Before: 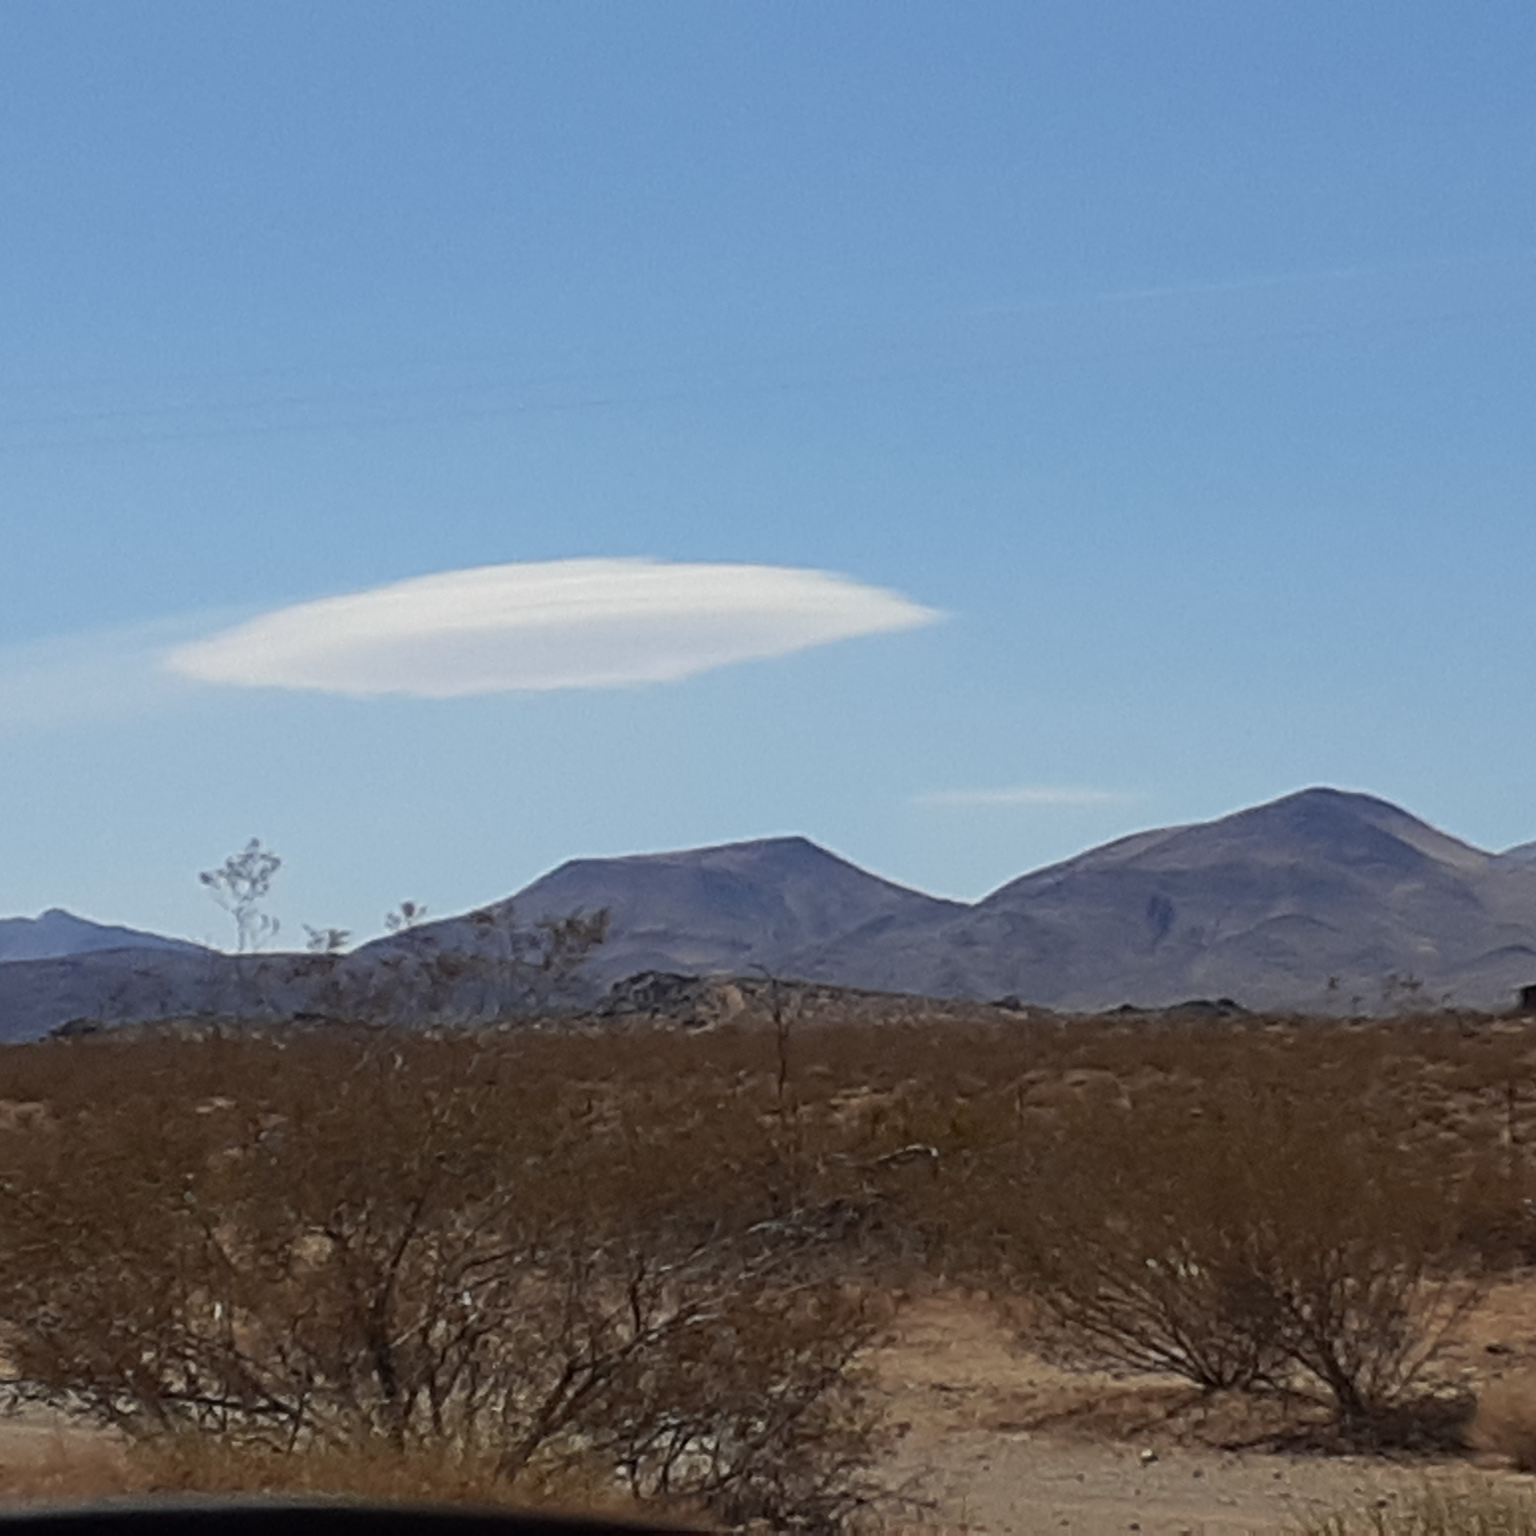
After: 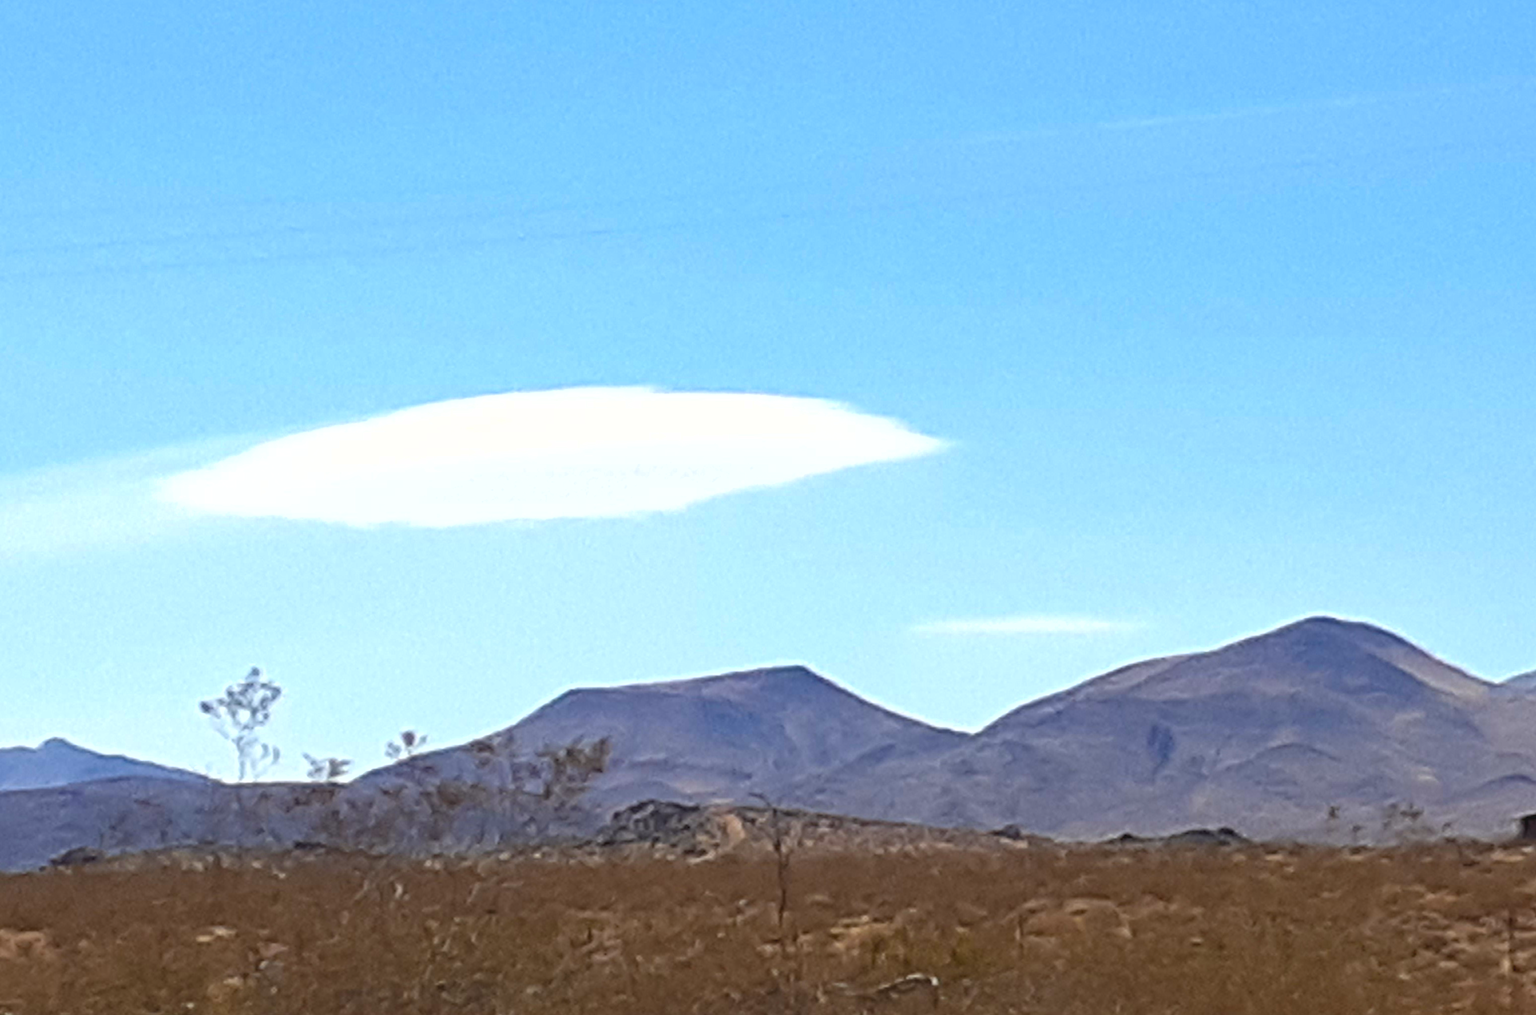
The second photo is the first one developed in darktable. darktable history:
exposure: exposure 0.946 EV, compensate highlight preservation false
color balance rgb: global offset › luminance 0.674%, linear chroma grading › global chroma 16.574%, perceptual saturation grading › global saturation 0.649%
haze removal: compatibility mode true, adaptive false
crop: top 11.161%, bottom 22.747%
shadows and highlights: radius 127.1, shadows 30.28, highlights -30.98, low approximation 0.01, soften with gaussian
